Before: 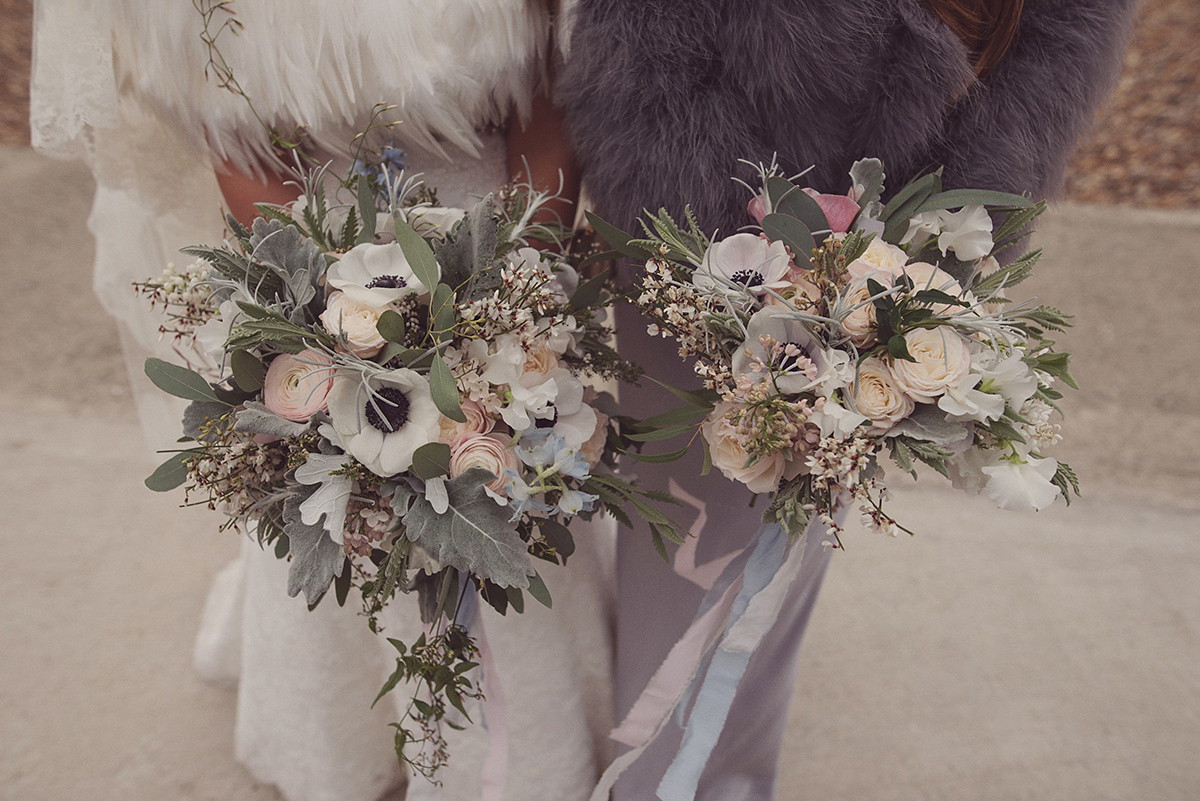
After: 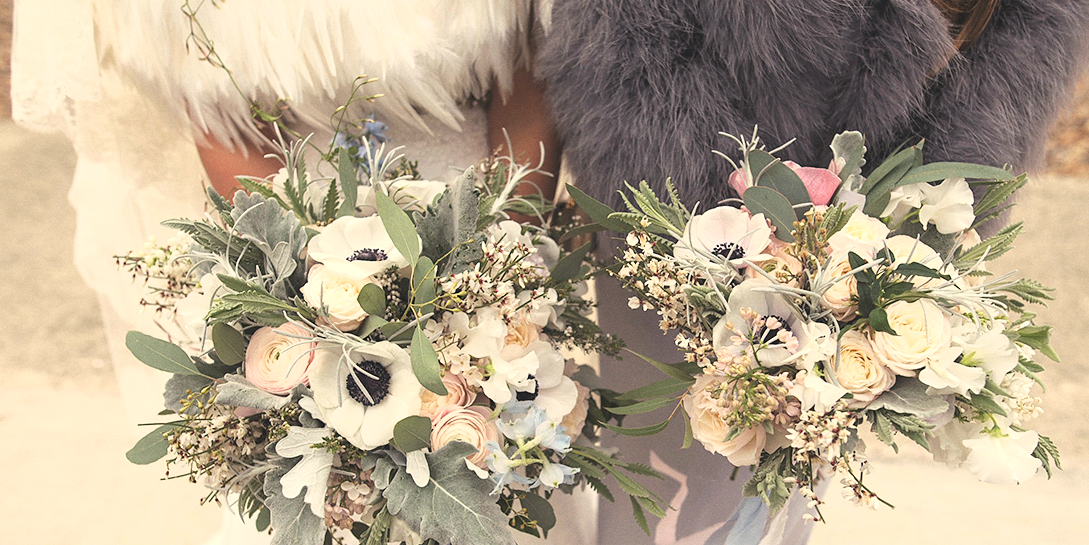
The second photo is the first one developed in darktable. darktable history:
tone curve: curves: ch0 [(0.003, 0.029) (0.037, 0.036) (0.149, 0.117) (0.297, 0.318) (0.422, 0.474) (0.531, 0.6) (0.743, 0.809) (0.889, 0.941) (1, 0.98)]; ch1 [(0, 0) (0.305, 0.325) (0.453, 0.437) (0.482, 0.479) (0.501, 0.5) (0.506, 0.503) (0.564, 0.578) (0.587, 0.625) (0.666, 0.727) (1, 1)]; ch2 [(0, 0) (0.323, 0.277) (0.408, 0.399) (0.45, 0.48) (0.499, 0.502) (0.512, 0.523) (0.57, 0.595) (0.653, 0.671) (0.768, 0.744) (1, 1)], color space Lab, linked channels, preserve colors none
crop: left 1.621%, top 3.462%, right 7.625%, bottom 28.456%
tone equalizer: edges refinement/feathering 500, mask exposure compensation -1.57 EV, preserve details no
exposure: black level correction 0, exposure 1 EV, compensate exposure bias true, compensate highlight preservation false
color correction: highlights a* -0.559, highlights b* 9.18, shadows a* -9.04, shadows b* 0.975
